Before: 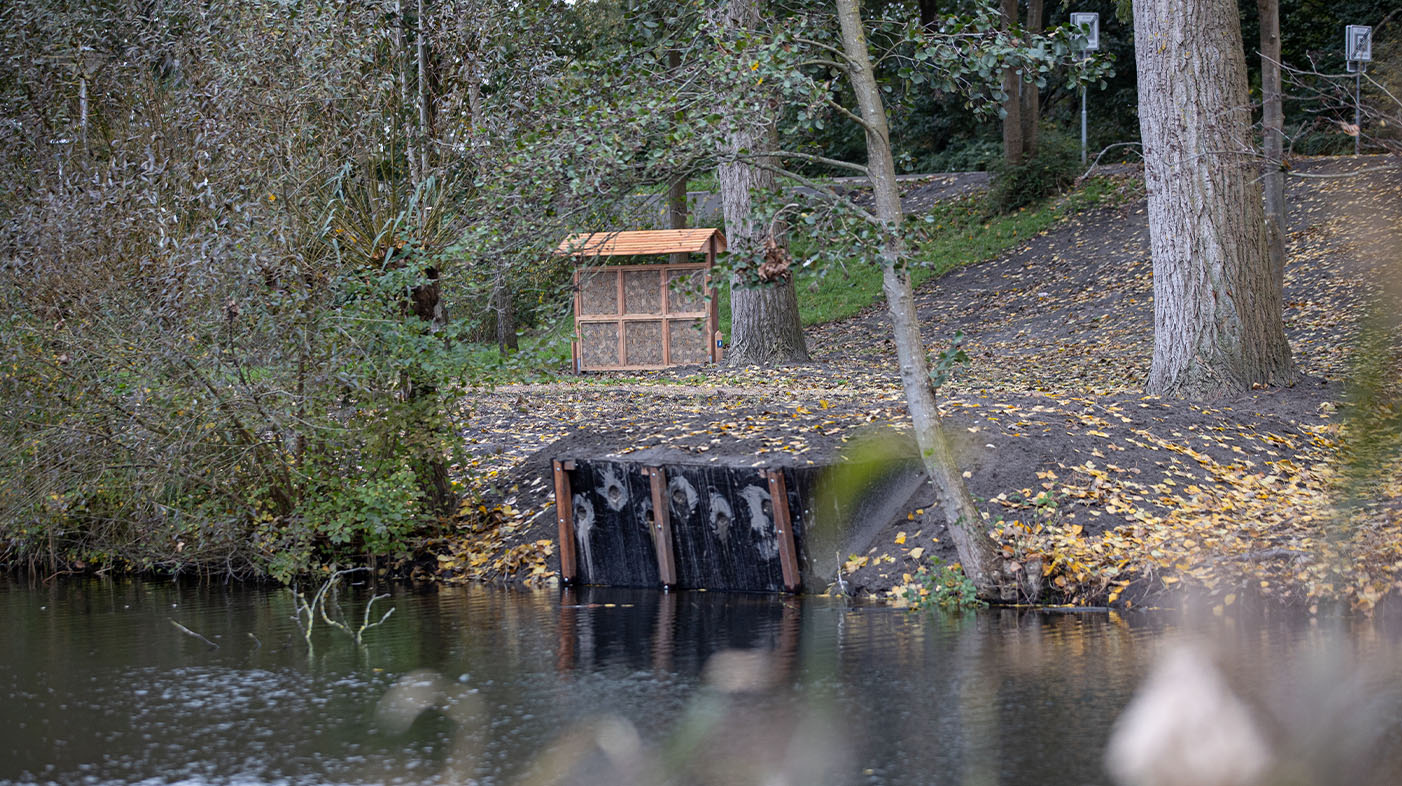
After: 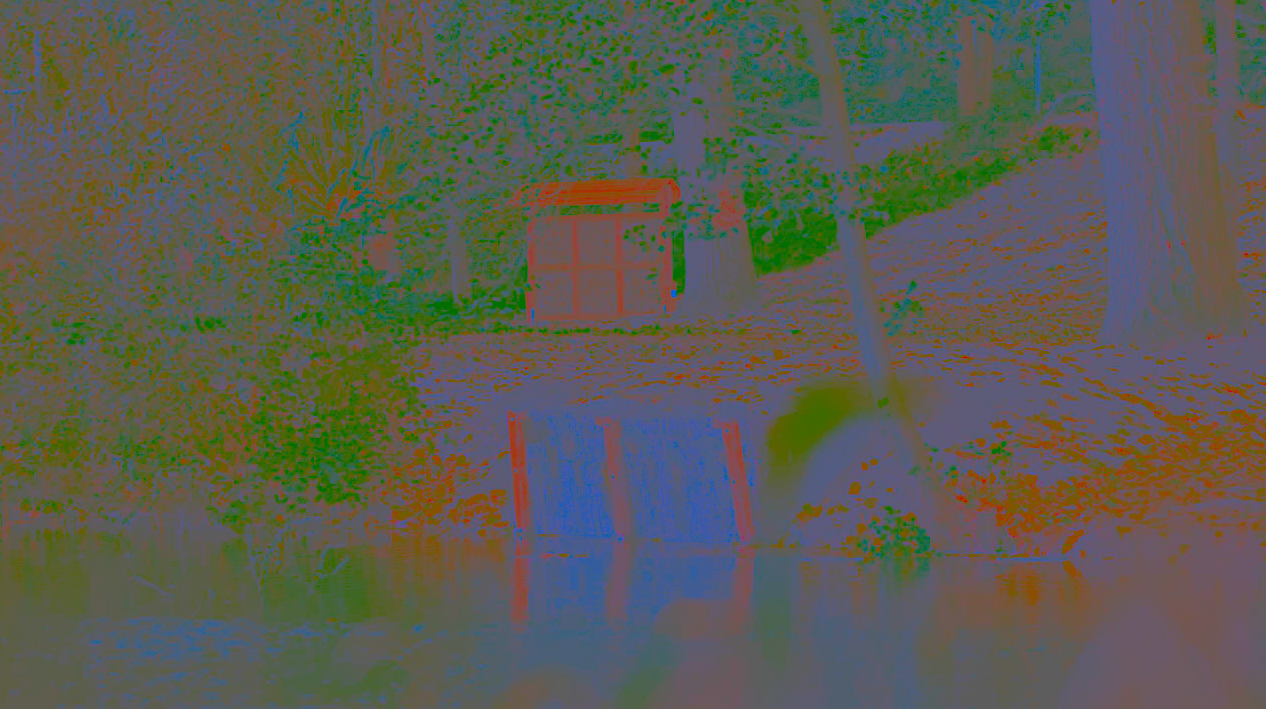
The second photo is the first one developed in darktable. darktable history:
crop: left 3.305%, top 6.436%, right 6.389%, bottom 3.258%
exposure: black level correction 0.012, exposure 0.7 EV, compensate exposure bias true, compensate highlight preservation false
contrast brightness saturation: contrast -0.99, brightness -0.17, saturation 0.75
sharpen: on, module defaults
